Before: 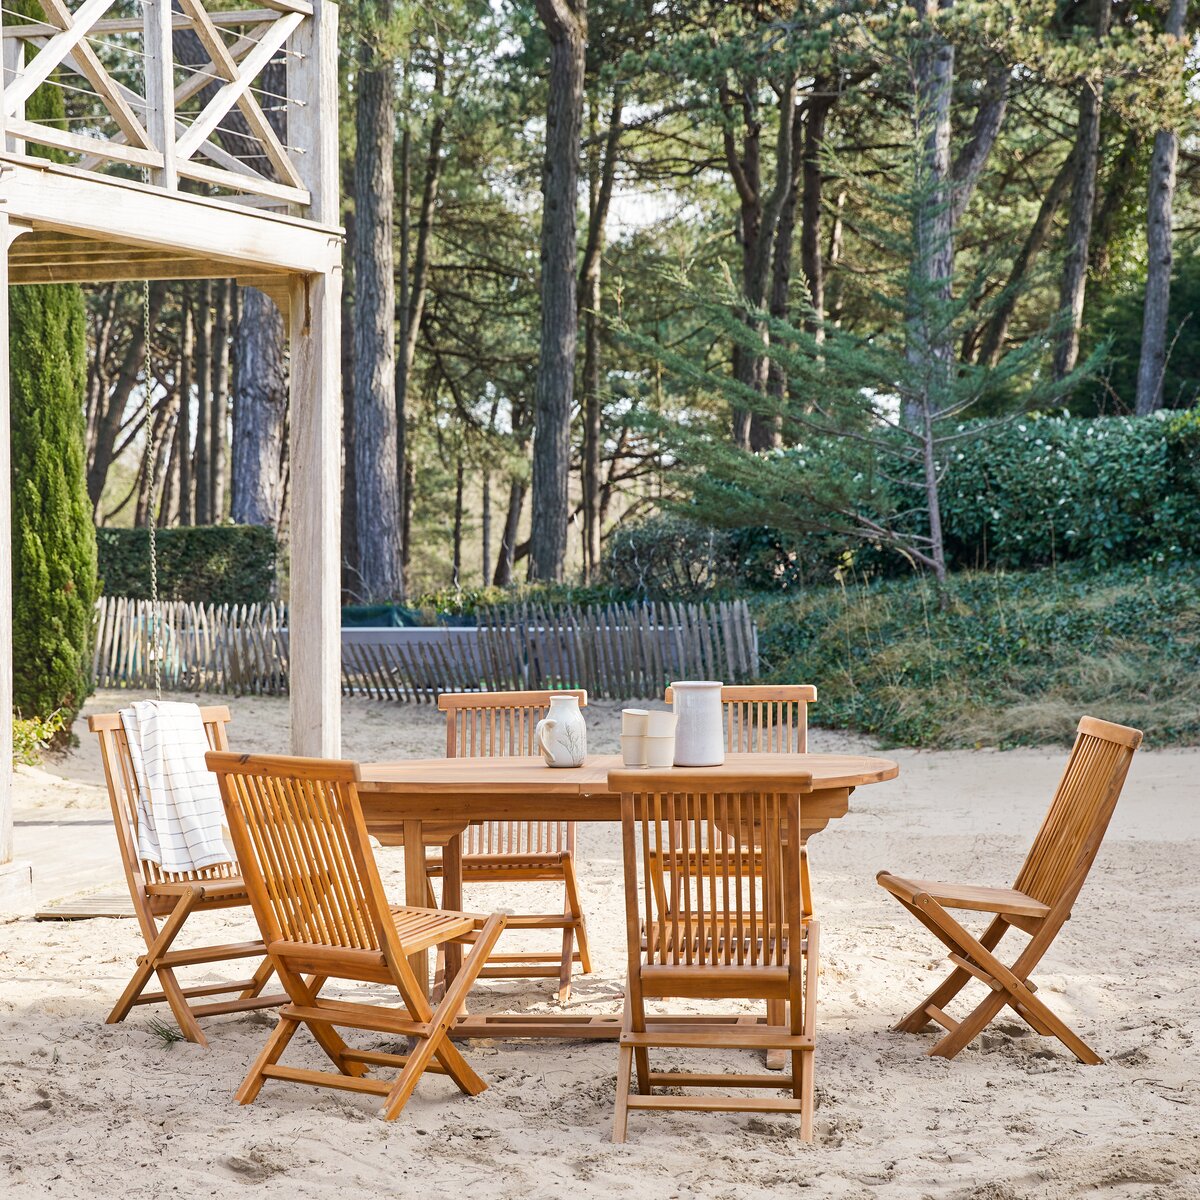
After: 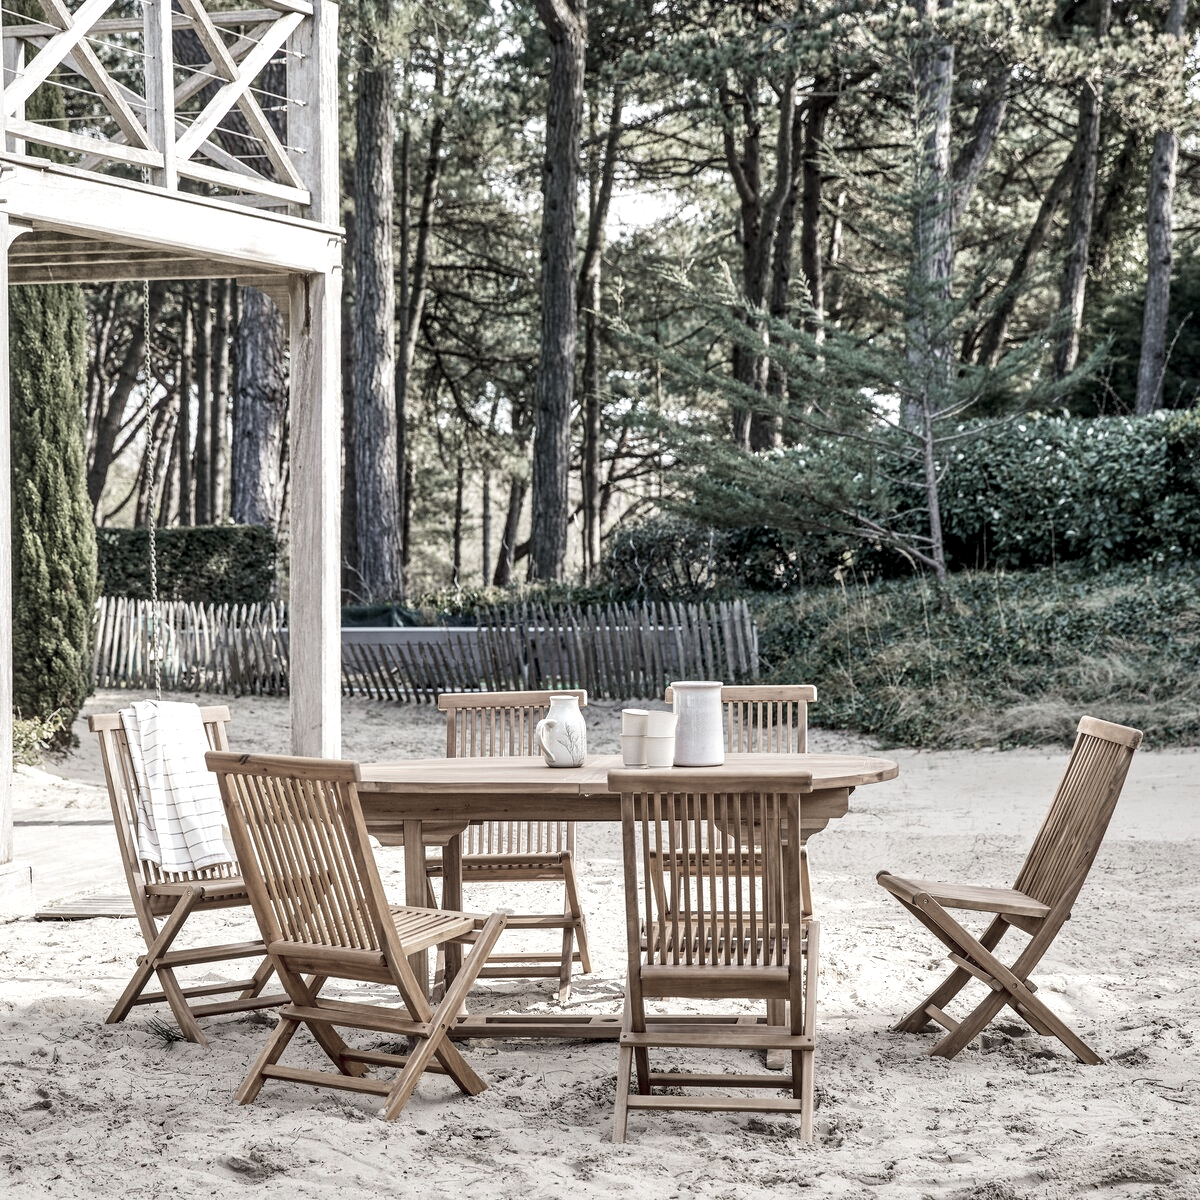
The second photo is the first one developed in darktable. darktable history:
color zones: curves: ch1 [(0, 0.34) (0.143, 0.164) (0.286, 0.152) (0.429, 0.176) (0.571, 0.173) (0.714, 0.188) (0.857, 0.199) (1, 0.34)]
local contrast: detail 154%
velvia: on, module defaults
